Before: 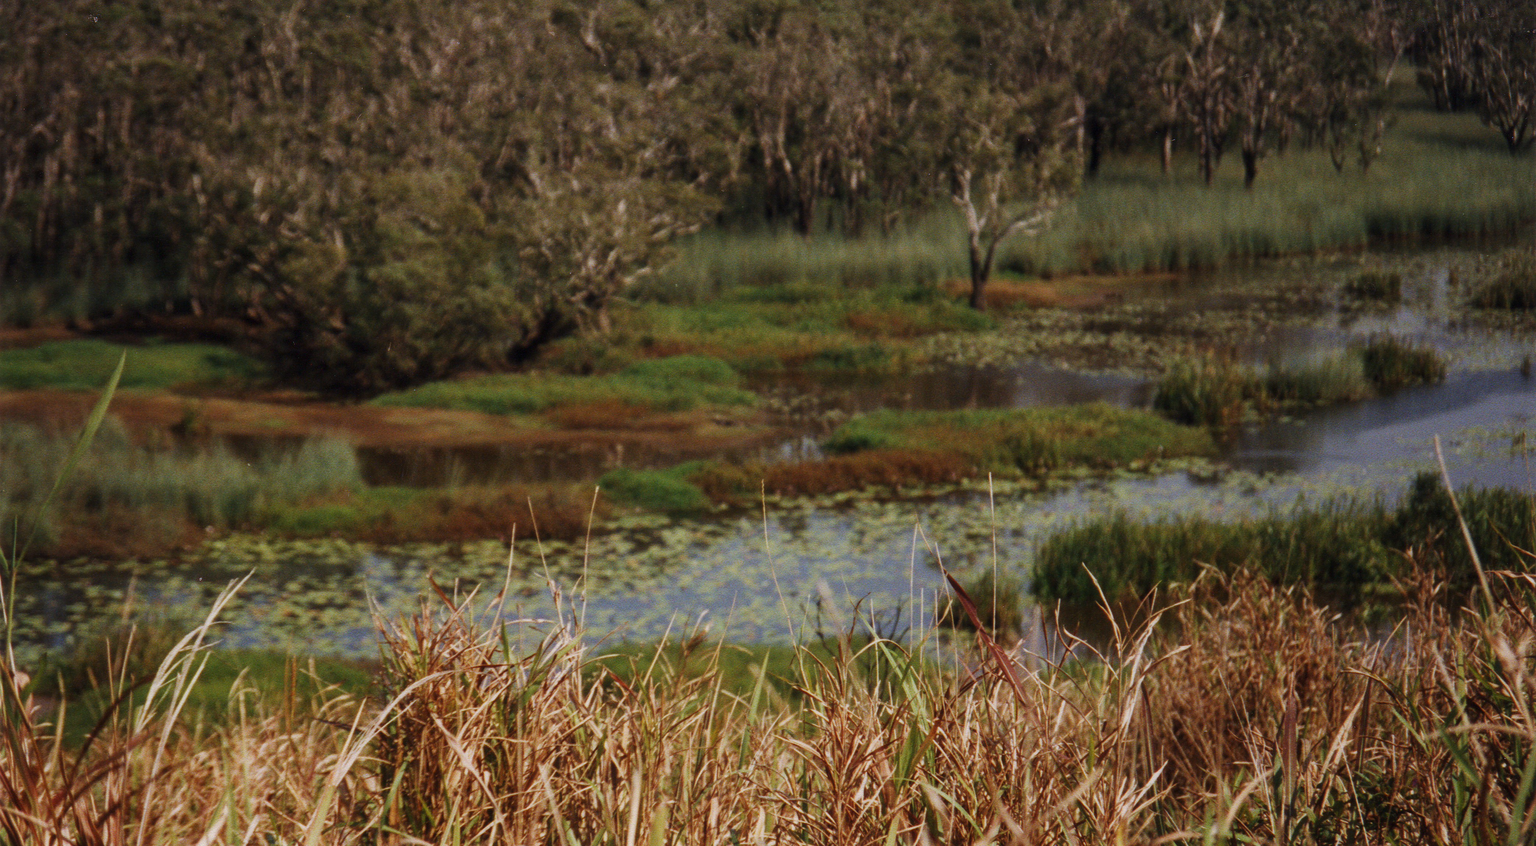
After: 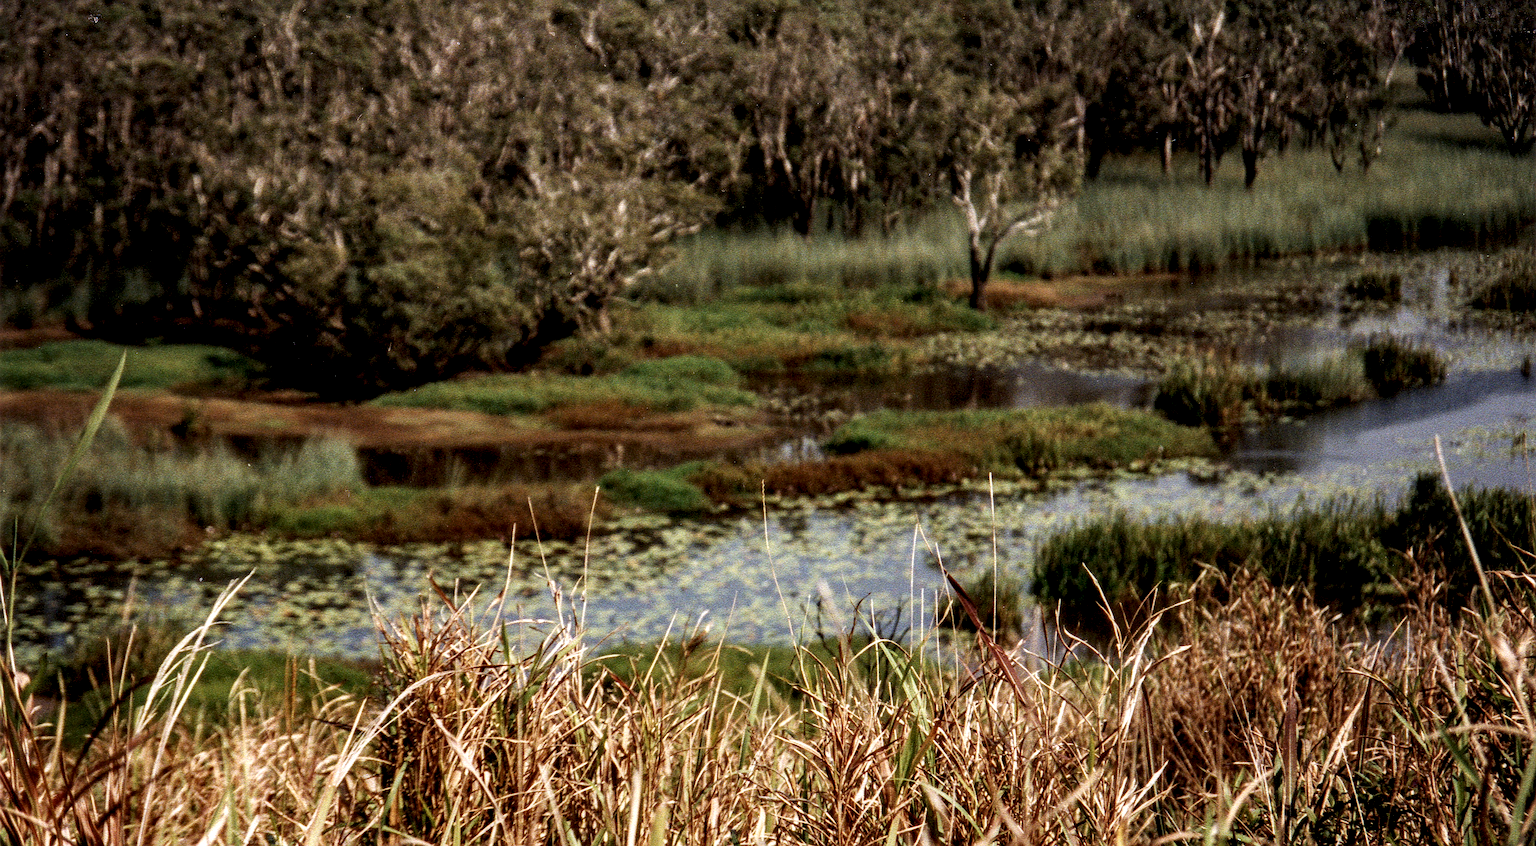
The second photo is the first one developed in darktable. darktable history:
sharpen: on, module defaults
local contrast: highlights 80%, shadows 58%, detail 175%, midtone range 0.606
